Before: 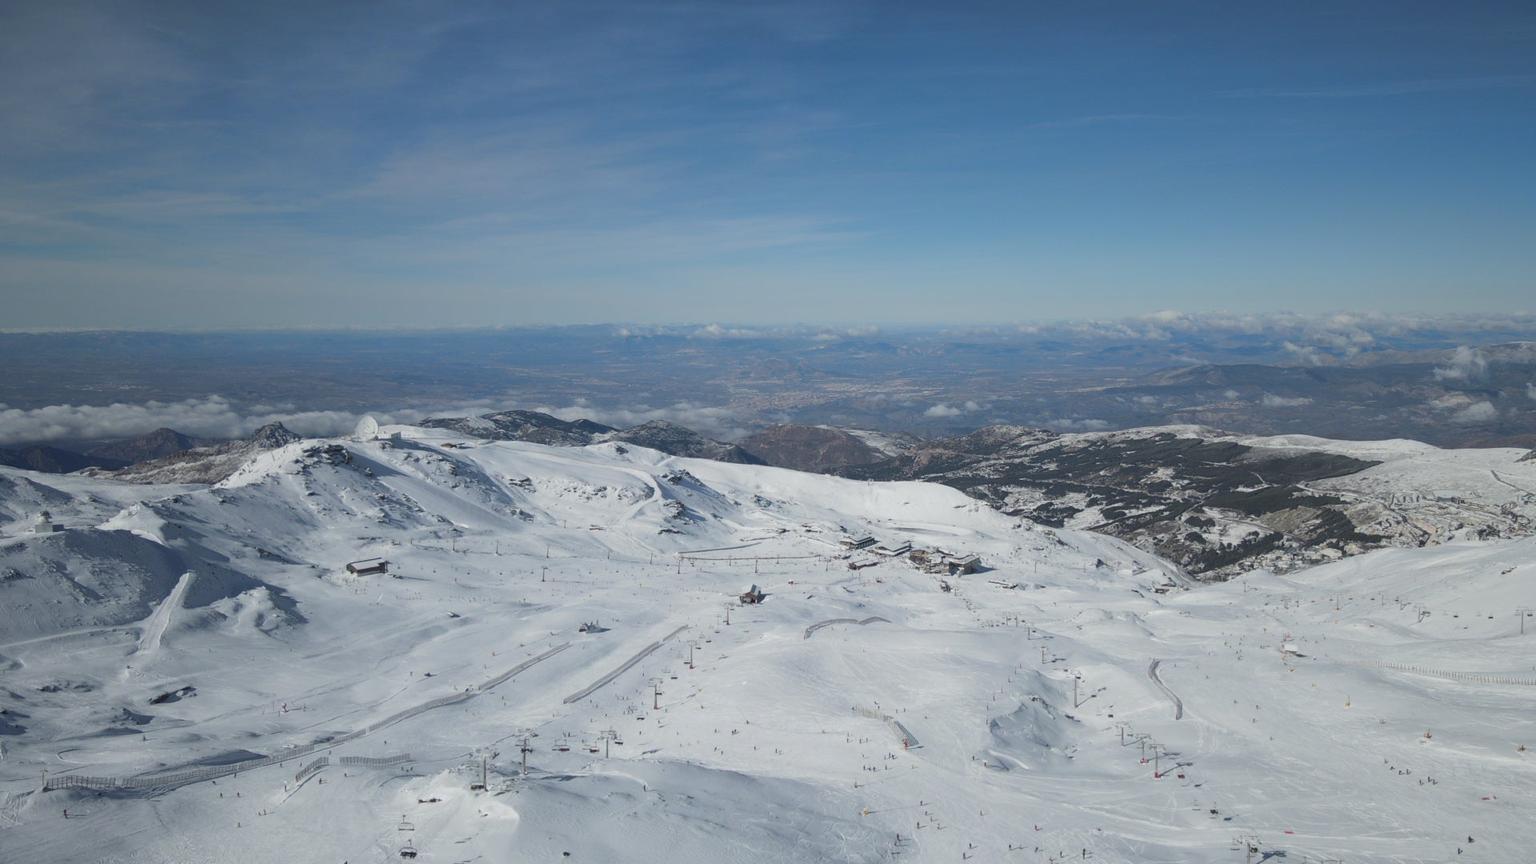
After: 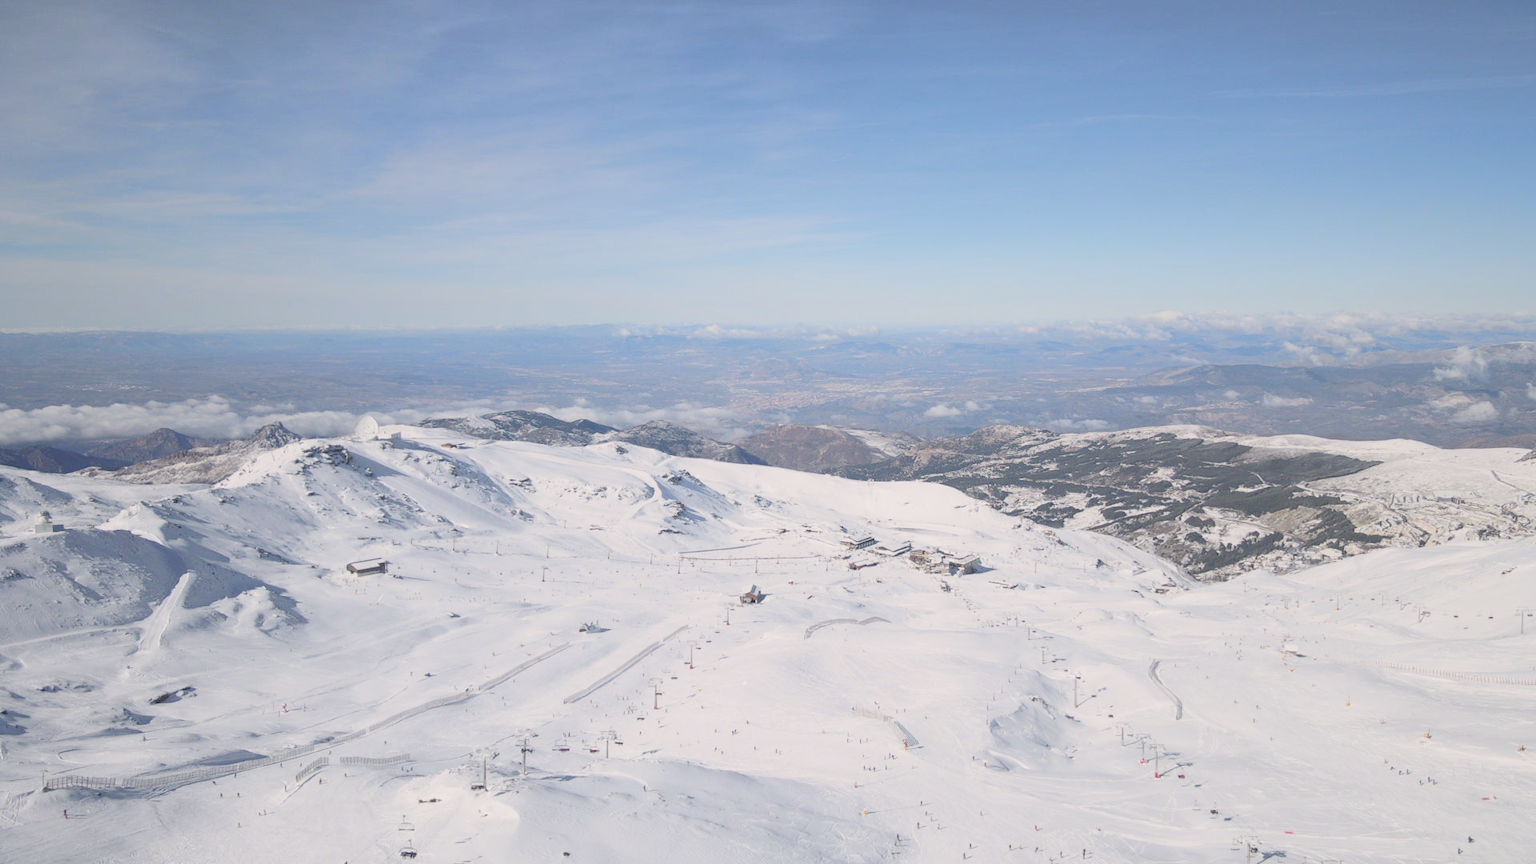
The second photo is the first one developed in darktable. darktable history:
color correction: highlights a* 3.52, highlights b* 1.92, saturation 1.2
contrast brightness saturation: contrast 0.139, brightness 0.221
tone curve: curves: ch0 [(0, 0.047) (0.199, 0.263) (0.47, 0.555) (0.805, 0.839) (1, 0.962)], preserve colors none
